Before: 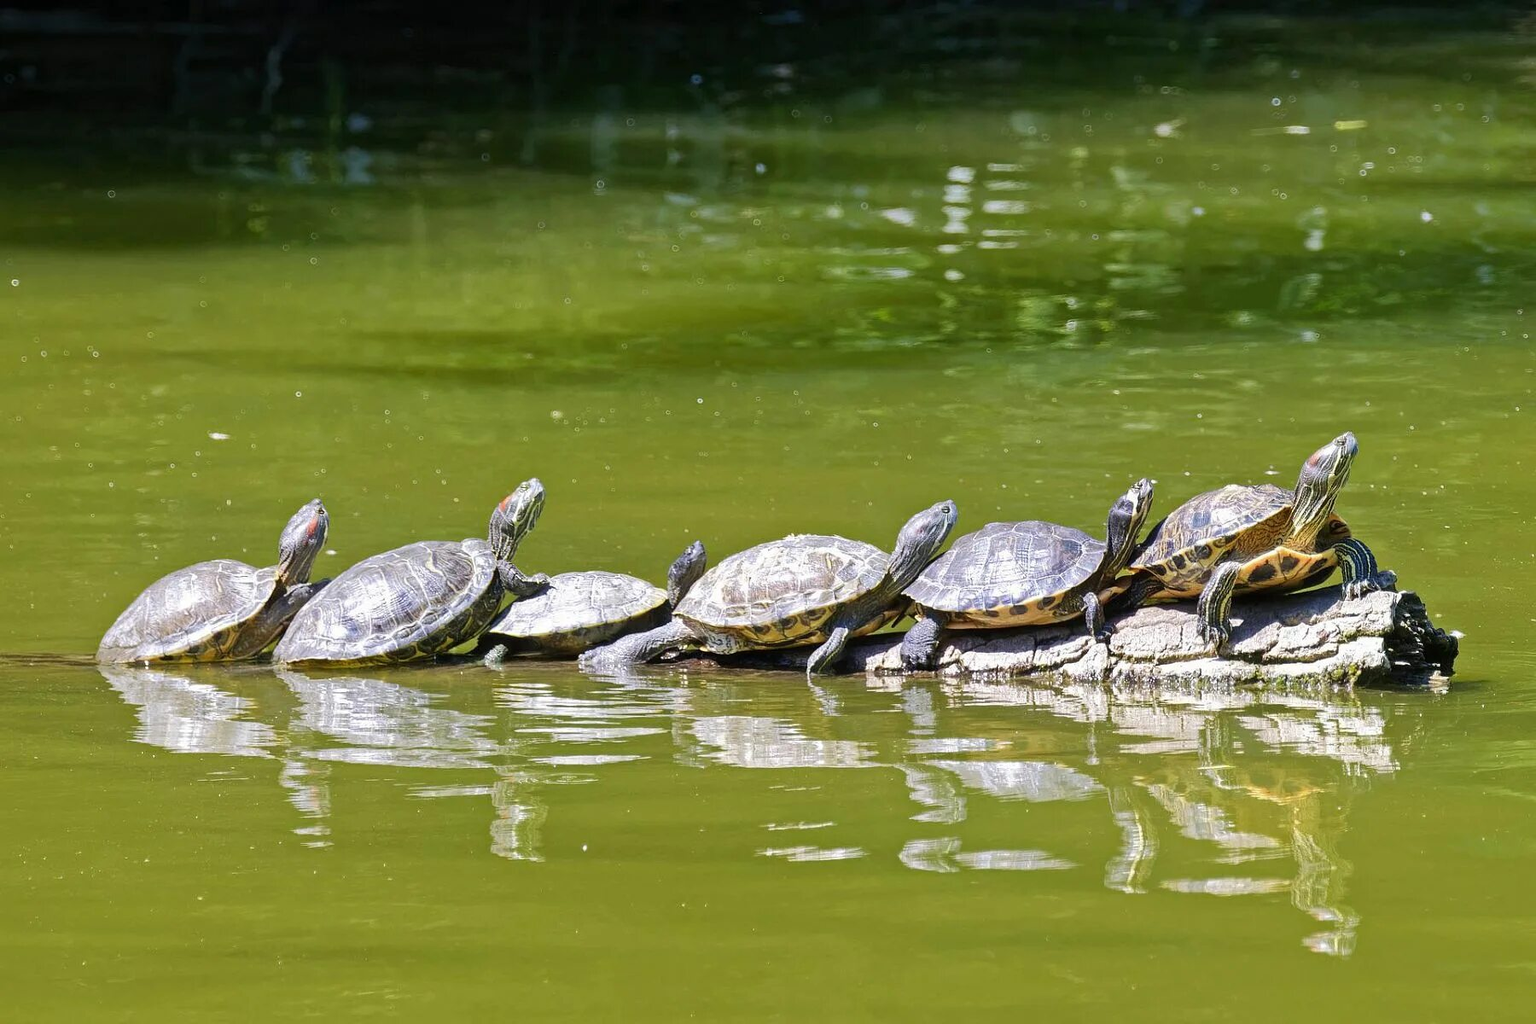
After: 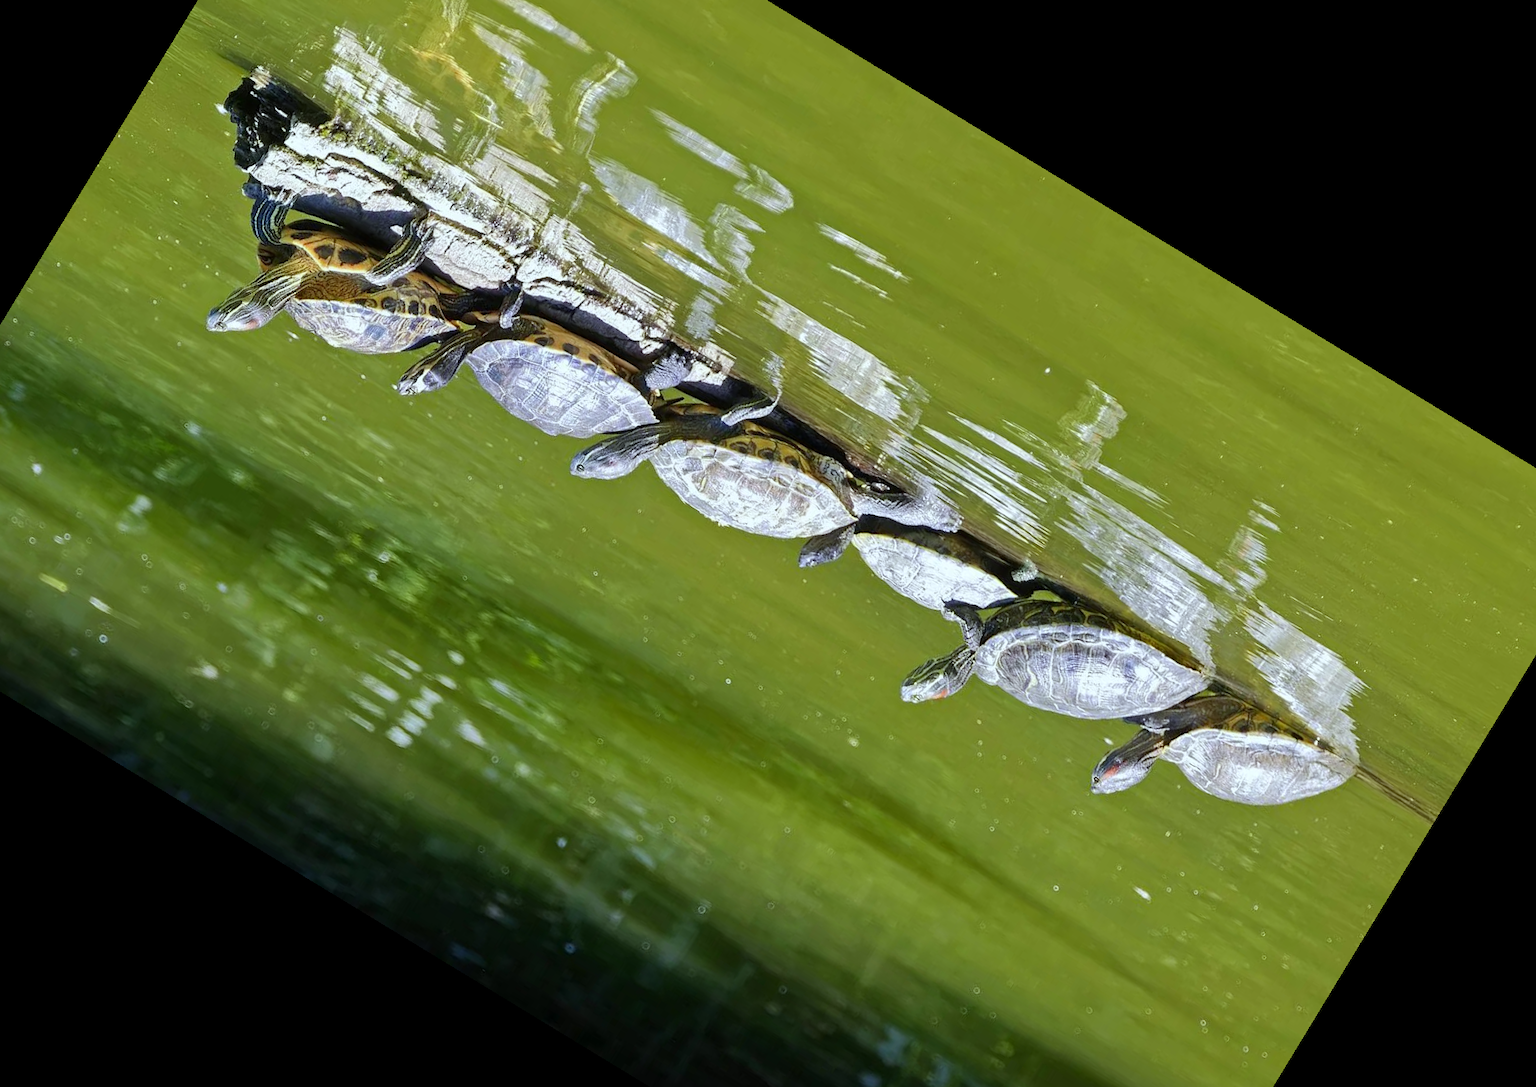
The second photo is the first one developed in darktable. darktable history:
white balance: red 0.925, blue 1.046
color correction: highlights b* 3
crop and rotate: angle 148.68°, left 9.111%, top 15.603%, right 4.588%, bottom 17.041%
